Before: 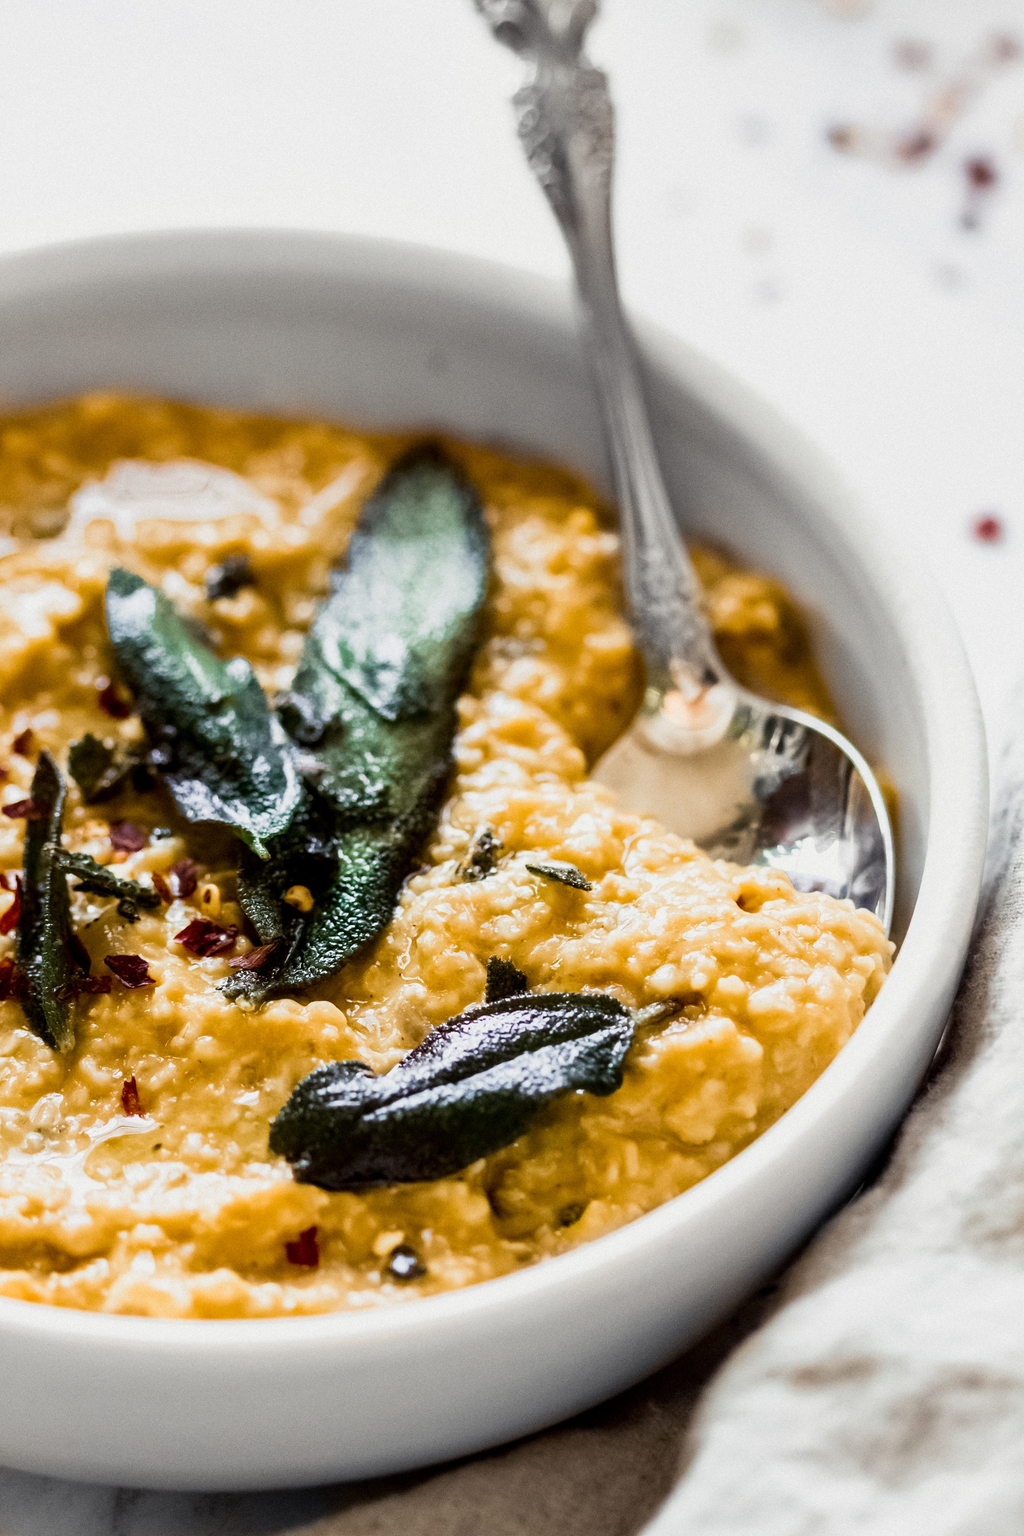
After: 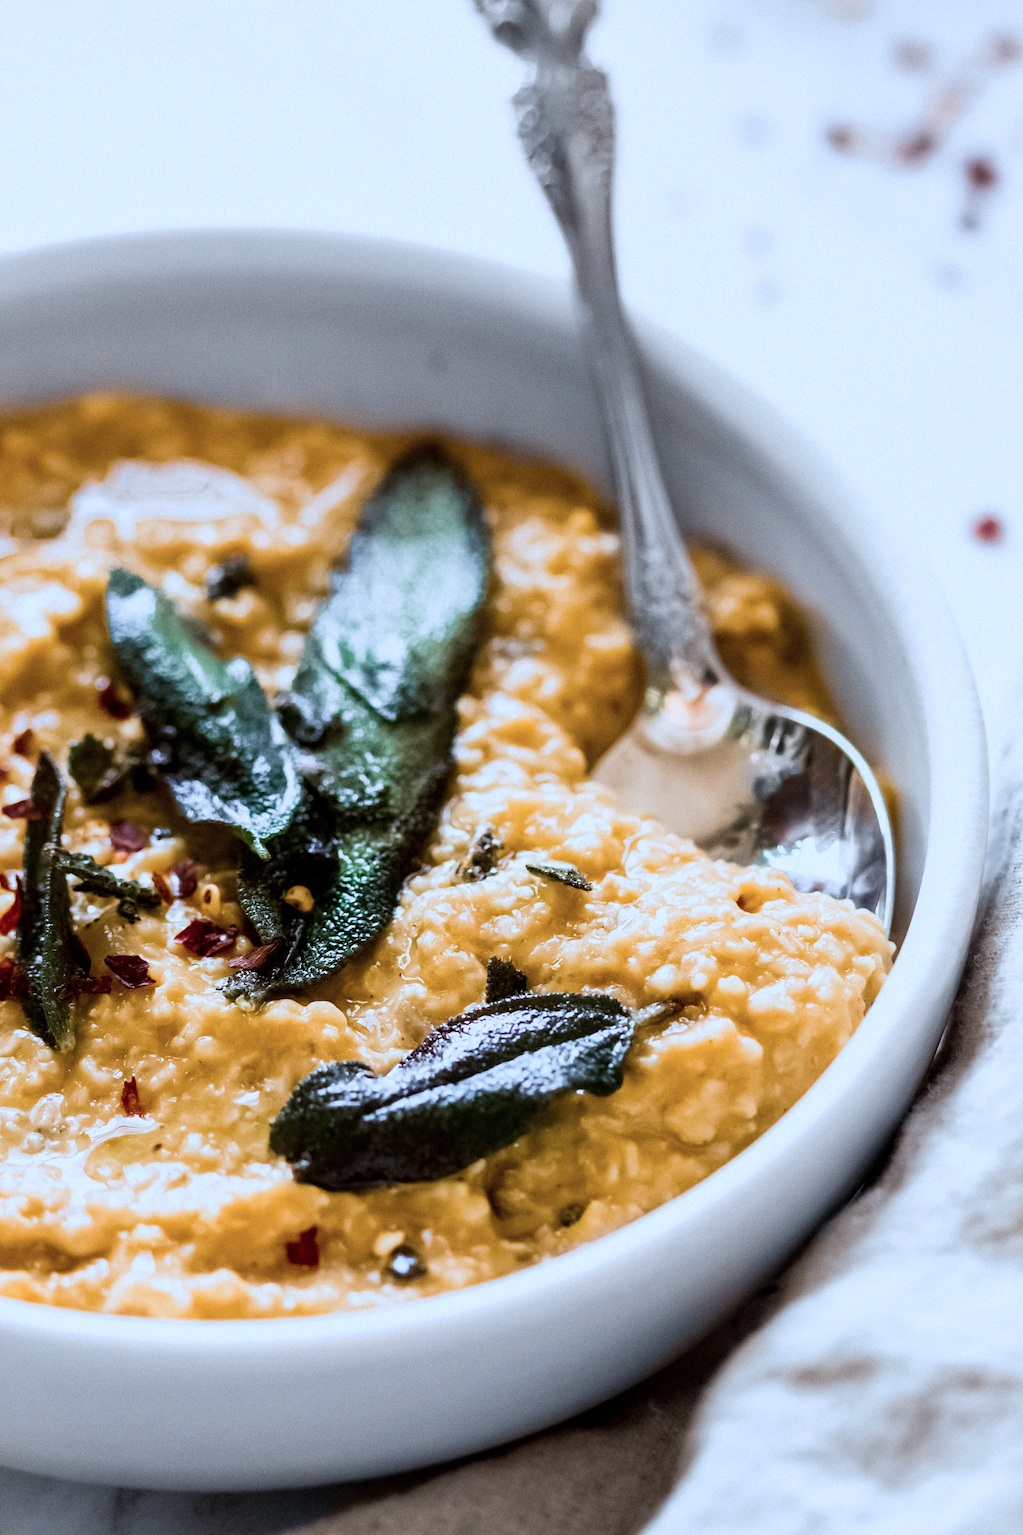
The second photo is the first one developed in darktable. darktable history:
color correction: highlights a* -2.25, highlights b* -18.47
